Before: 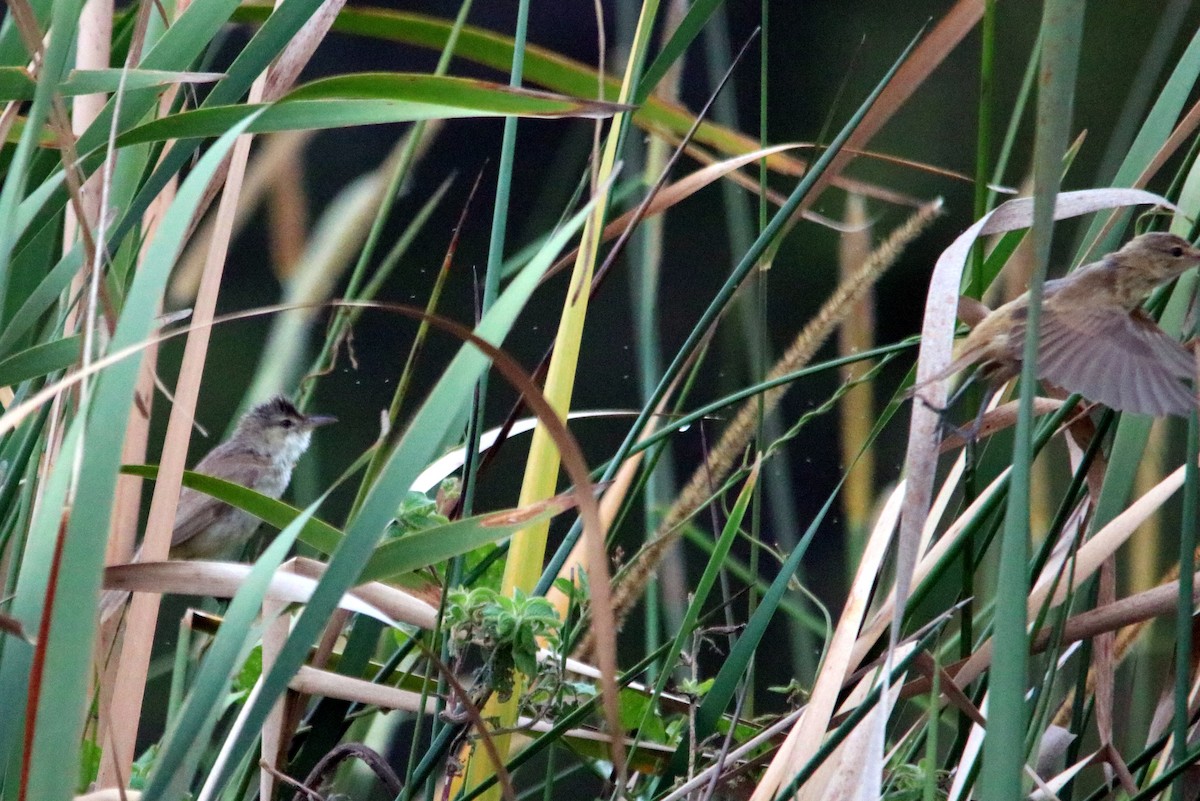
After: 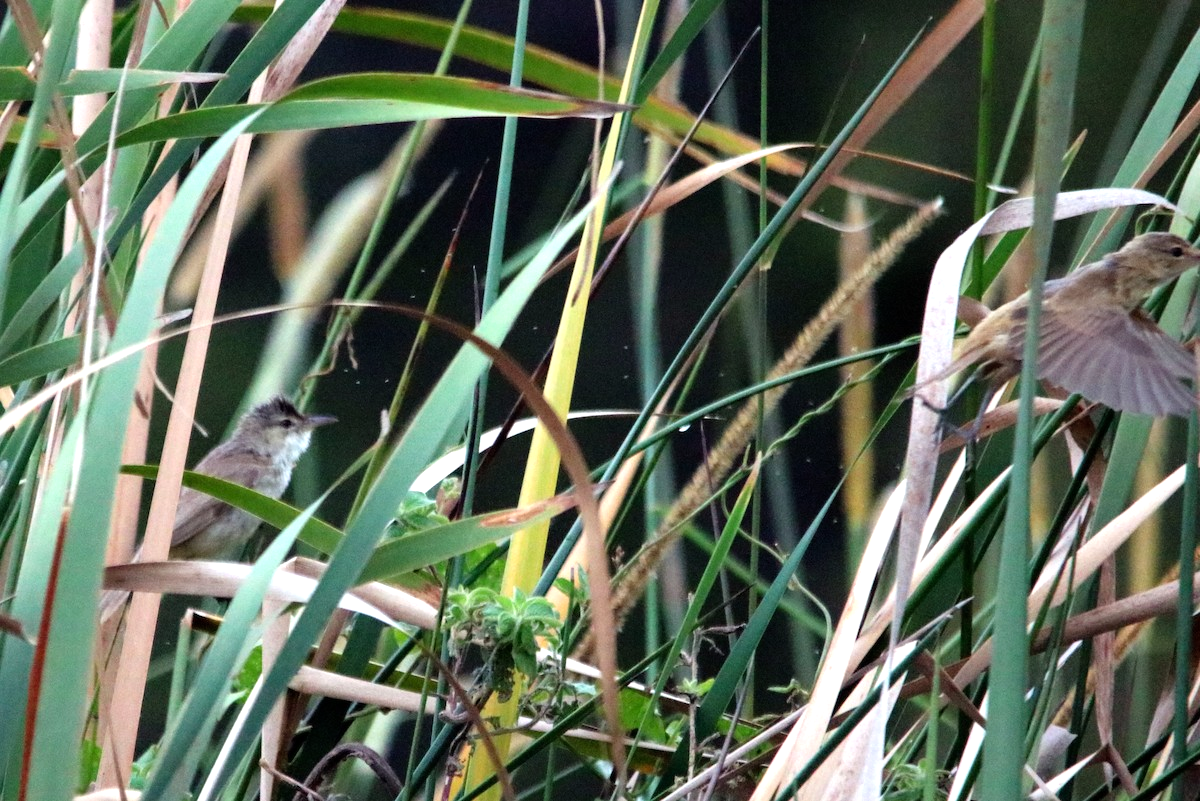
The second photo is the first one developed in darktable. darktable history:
tone equalizer: -8 EV -0.378 EV, -7 EV -0.357 EV, -6 EV -0.317 EV, -5 EV -0.213 EV, -3 EV 0.256 EV, -2 EV 0.303 EV, -1 EV 0.399 EV, +0 EV 0.407 EV
